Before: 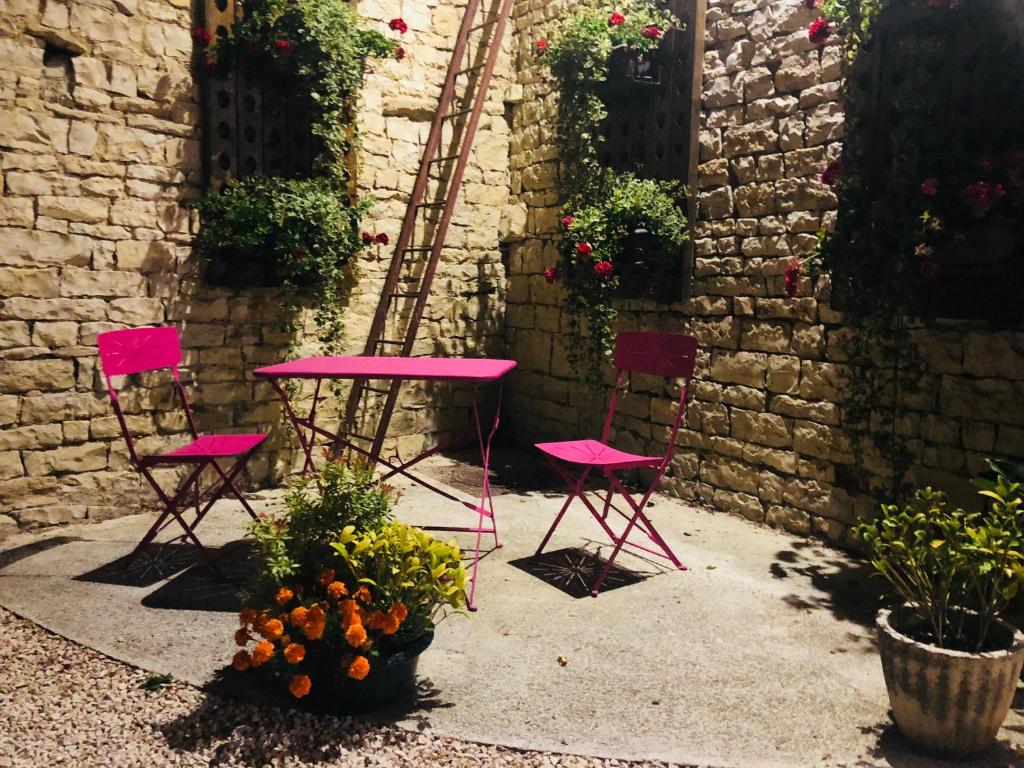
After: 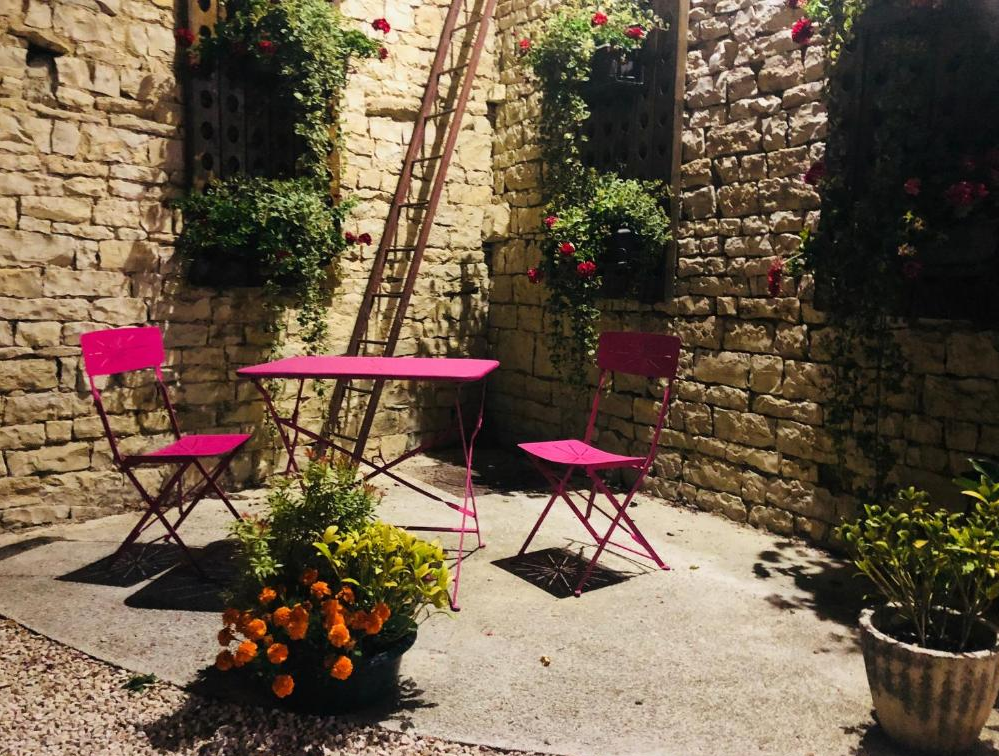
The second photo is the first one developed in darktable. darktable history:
crop and rotate: left 1.725%, right 0.694%, bottom 1.543%
